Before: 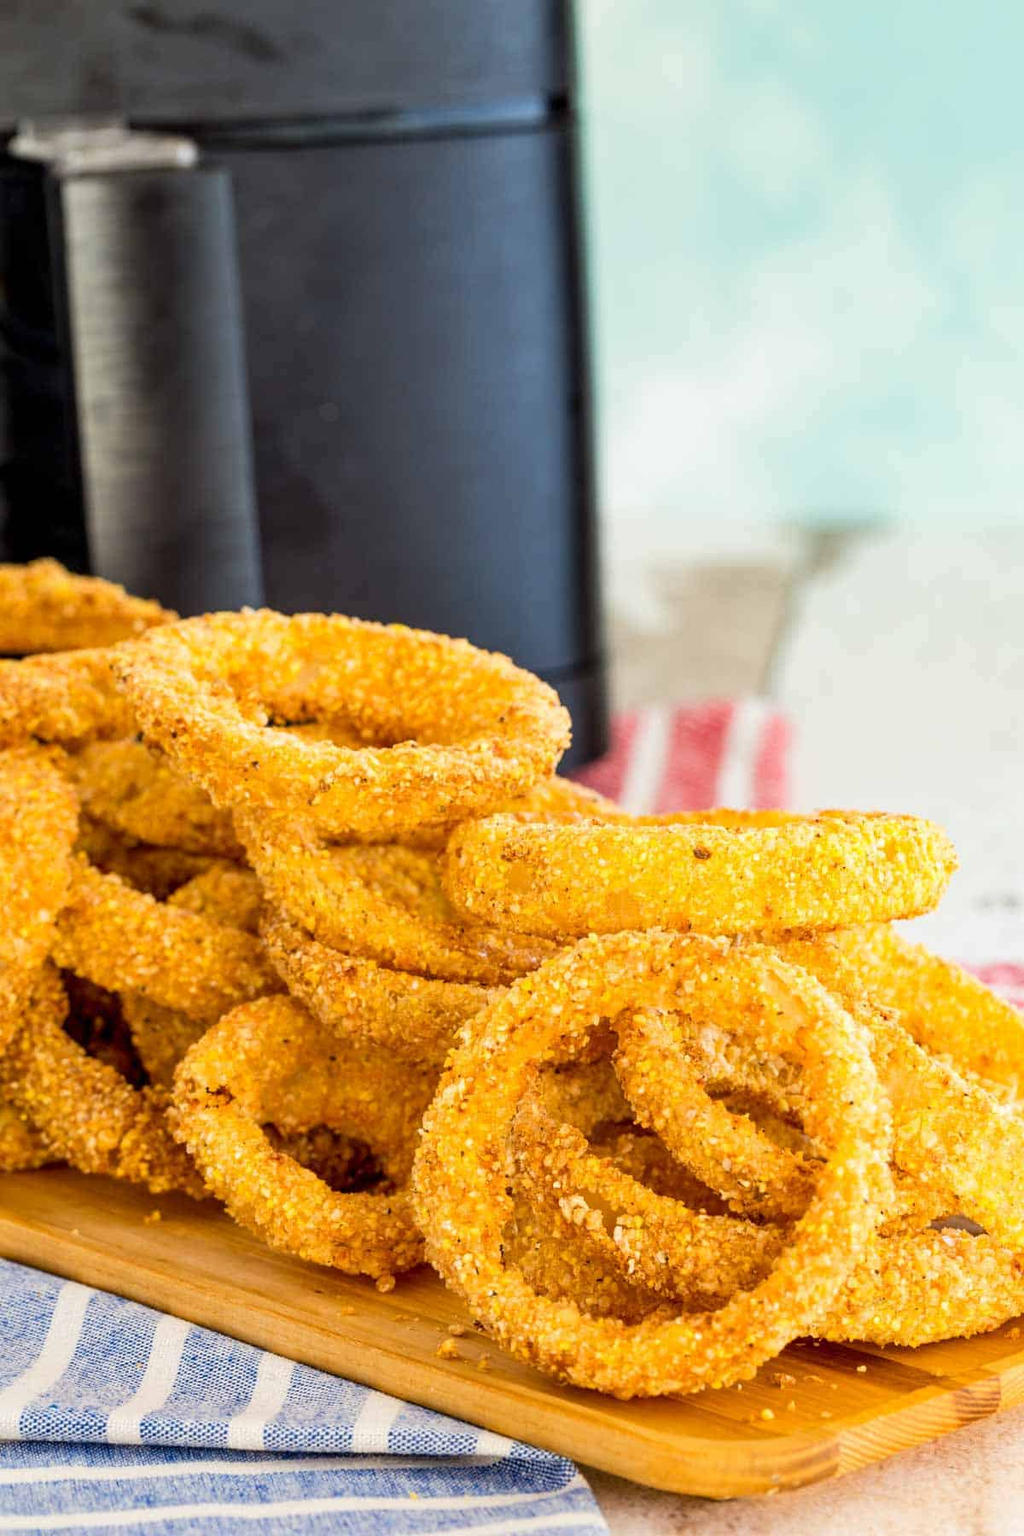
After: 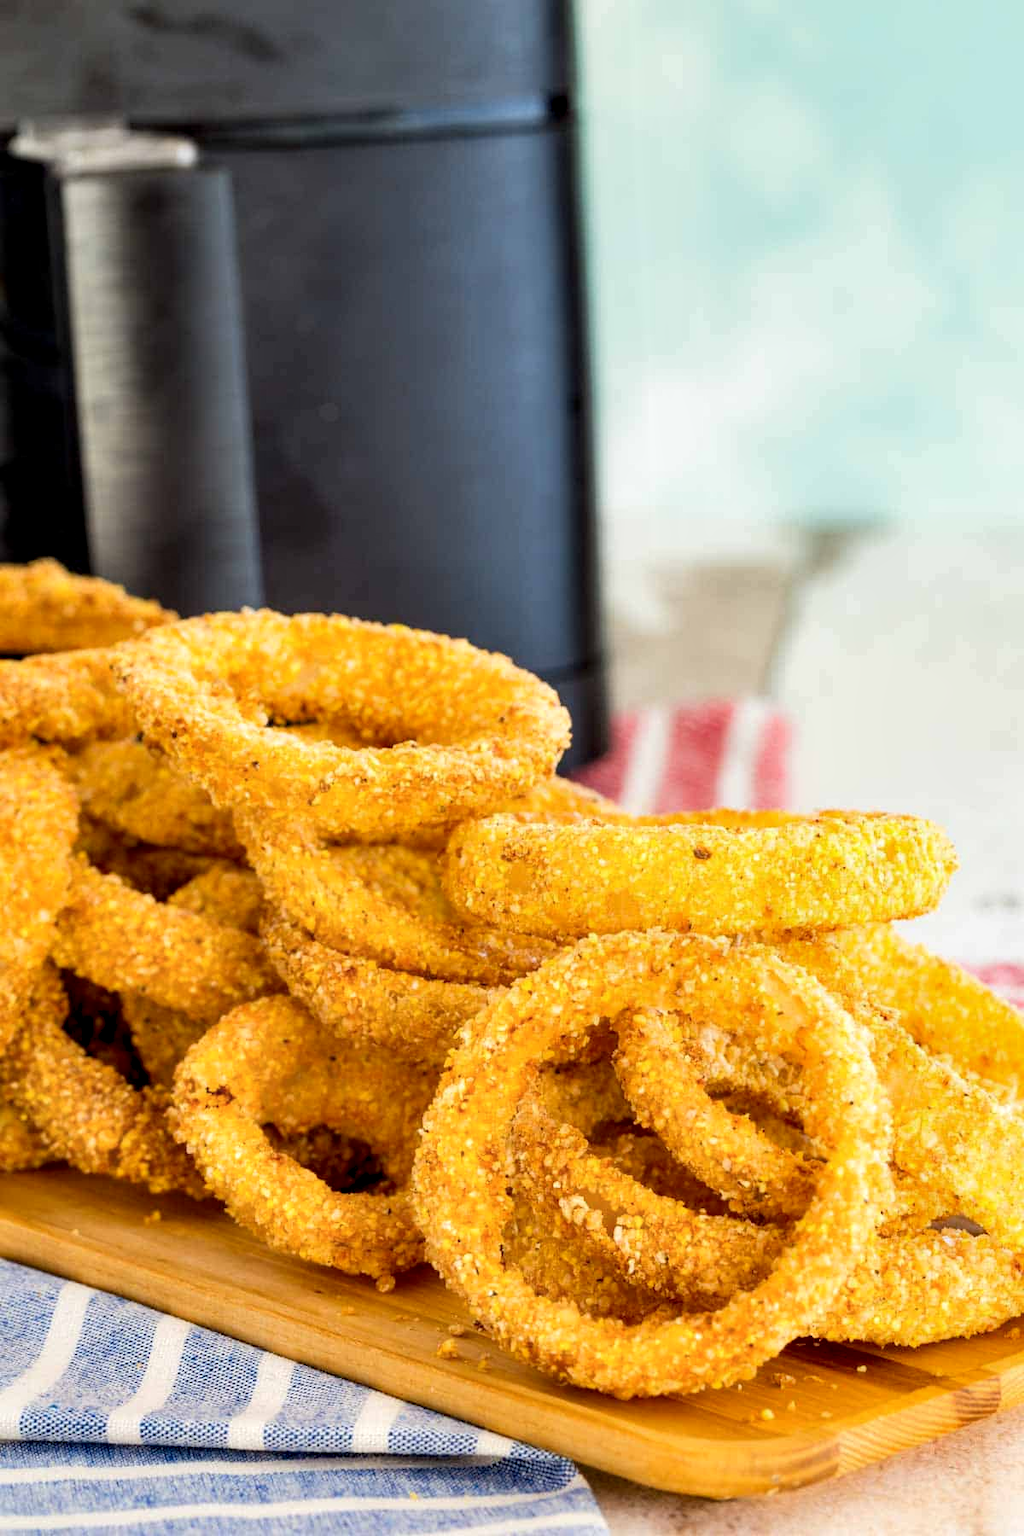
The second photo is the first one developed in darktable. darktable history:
contrast equalizer: y [[0.579, 0.58, 0.505, 0.5, 0.5, 0.5], [0.5 ×6], [0.5 ×6], [0 ×6], [0 ×6]]
